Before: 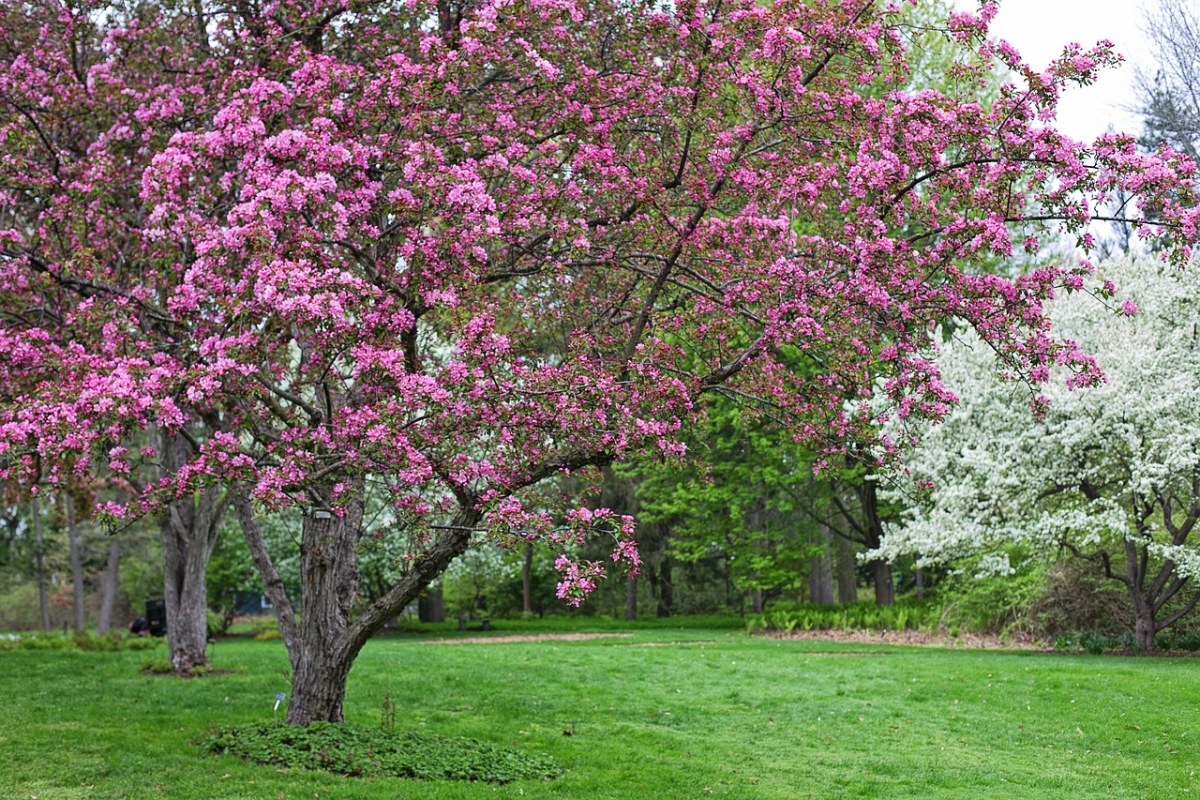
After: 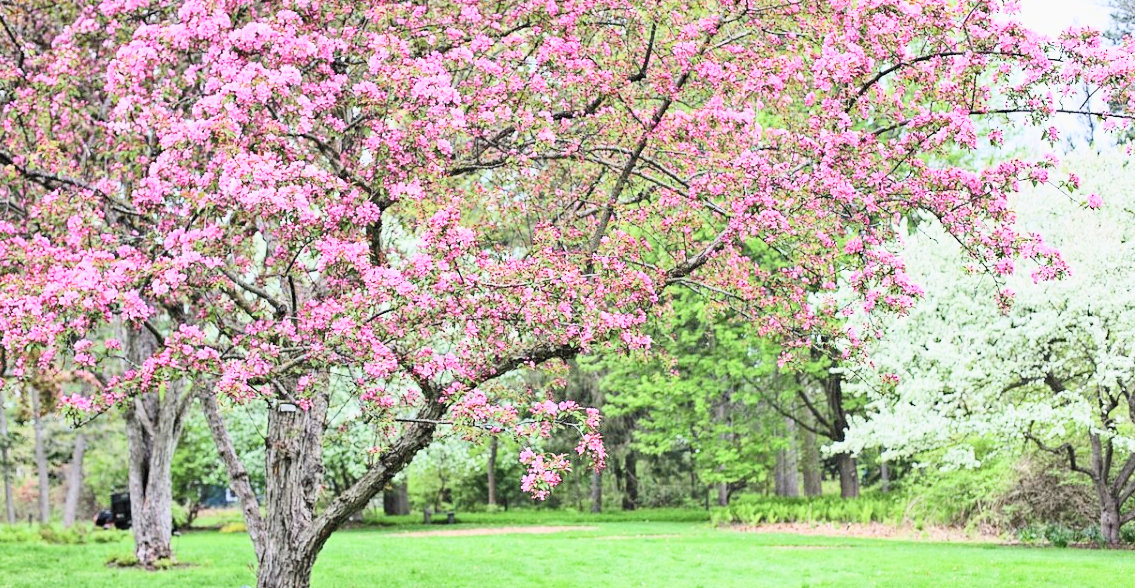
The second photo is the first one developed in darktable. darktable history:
tone equalizer: -7 EV 0.161 EV, -6 EV 0.574 EV, -5 EV 1.15 EV, -4 EV 1.36 EV, -3 EV 1.15 EV, -2 EV 0.6 EV, -1 EV 0.156 EV, smoothing diameter 24.84%, edges refinement/feathering 11.64, preserve details guided filter
exposure: exposure 0.361 EV, compensate exposure bias true, compensate highlight preservation false
crop and rotate: left 2.965%, top 13.575%, right 2.373%, bottom 12.894%
contrast brightness saturation: contrast 0.393, brightness 0.538
haze removal: adaptive false
filmic rgb: black relative exposure -7.65 EV, white relative exposure 4.56 EV, hardness 3.61
